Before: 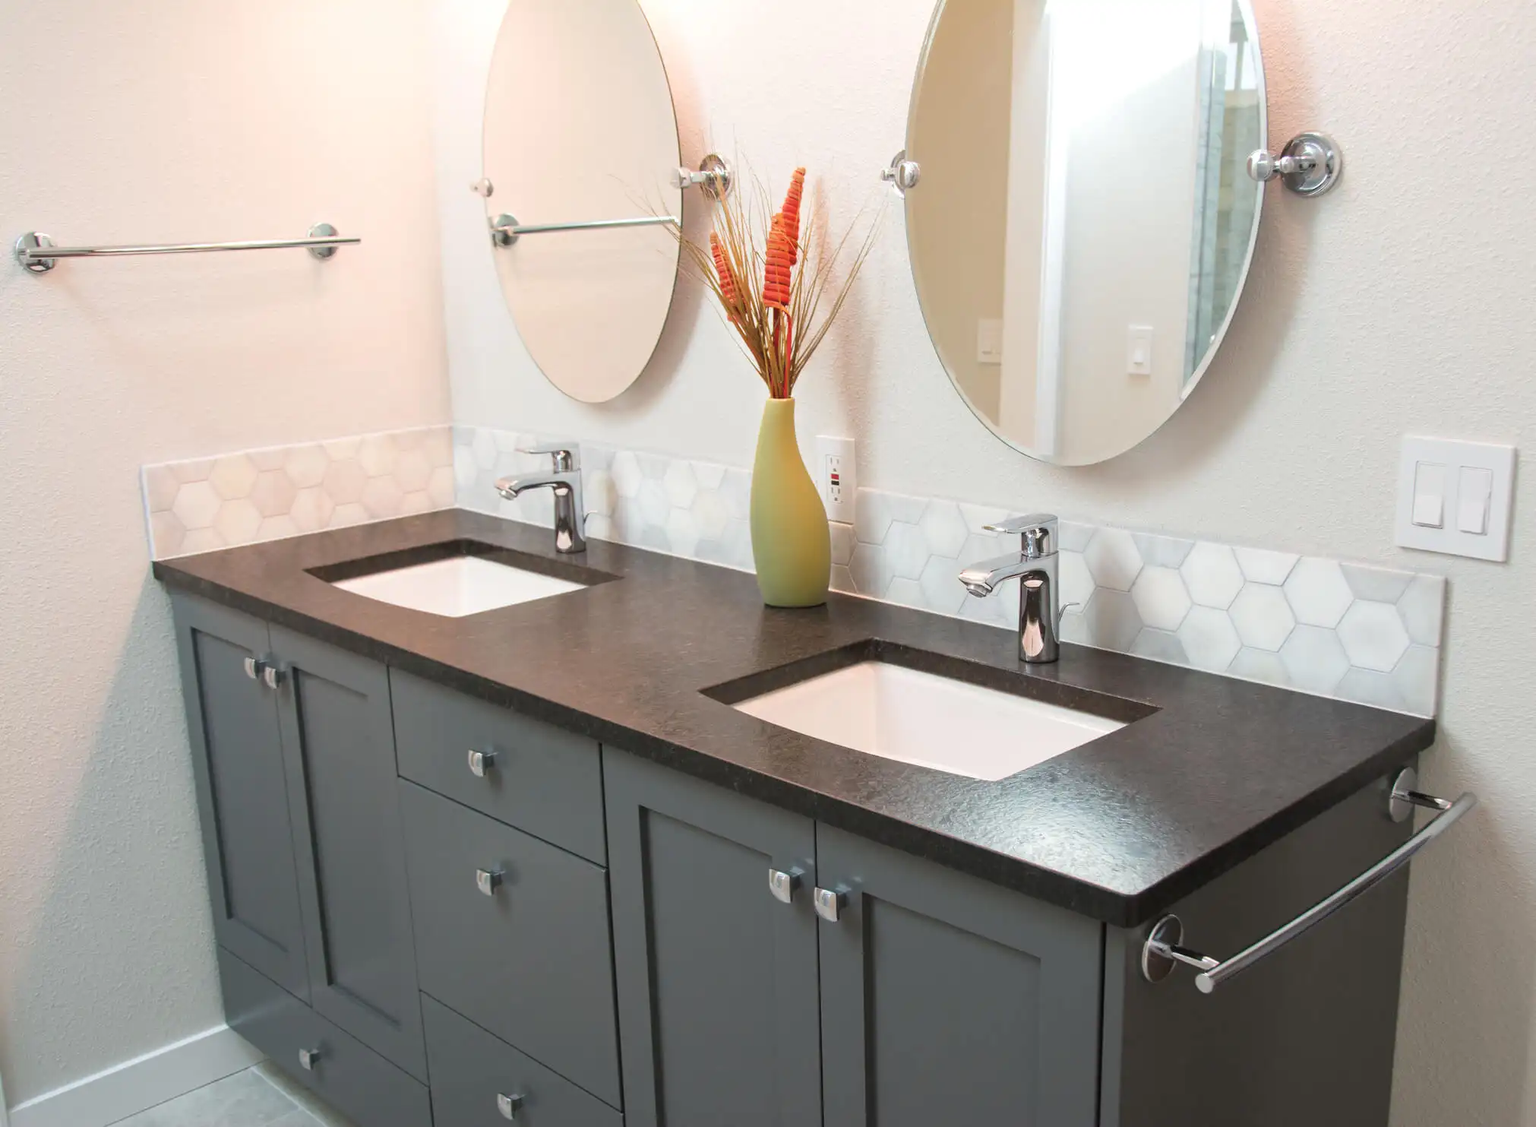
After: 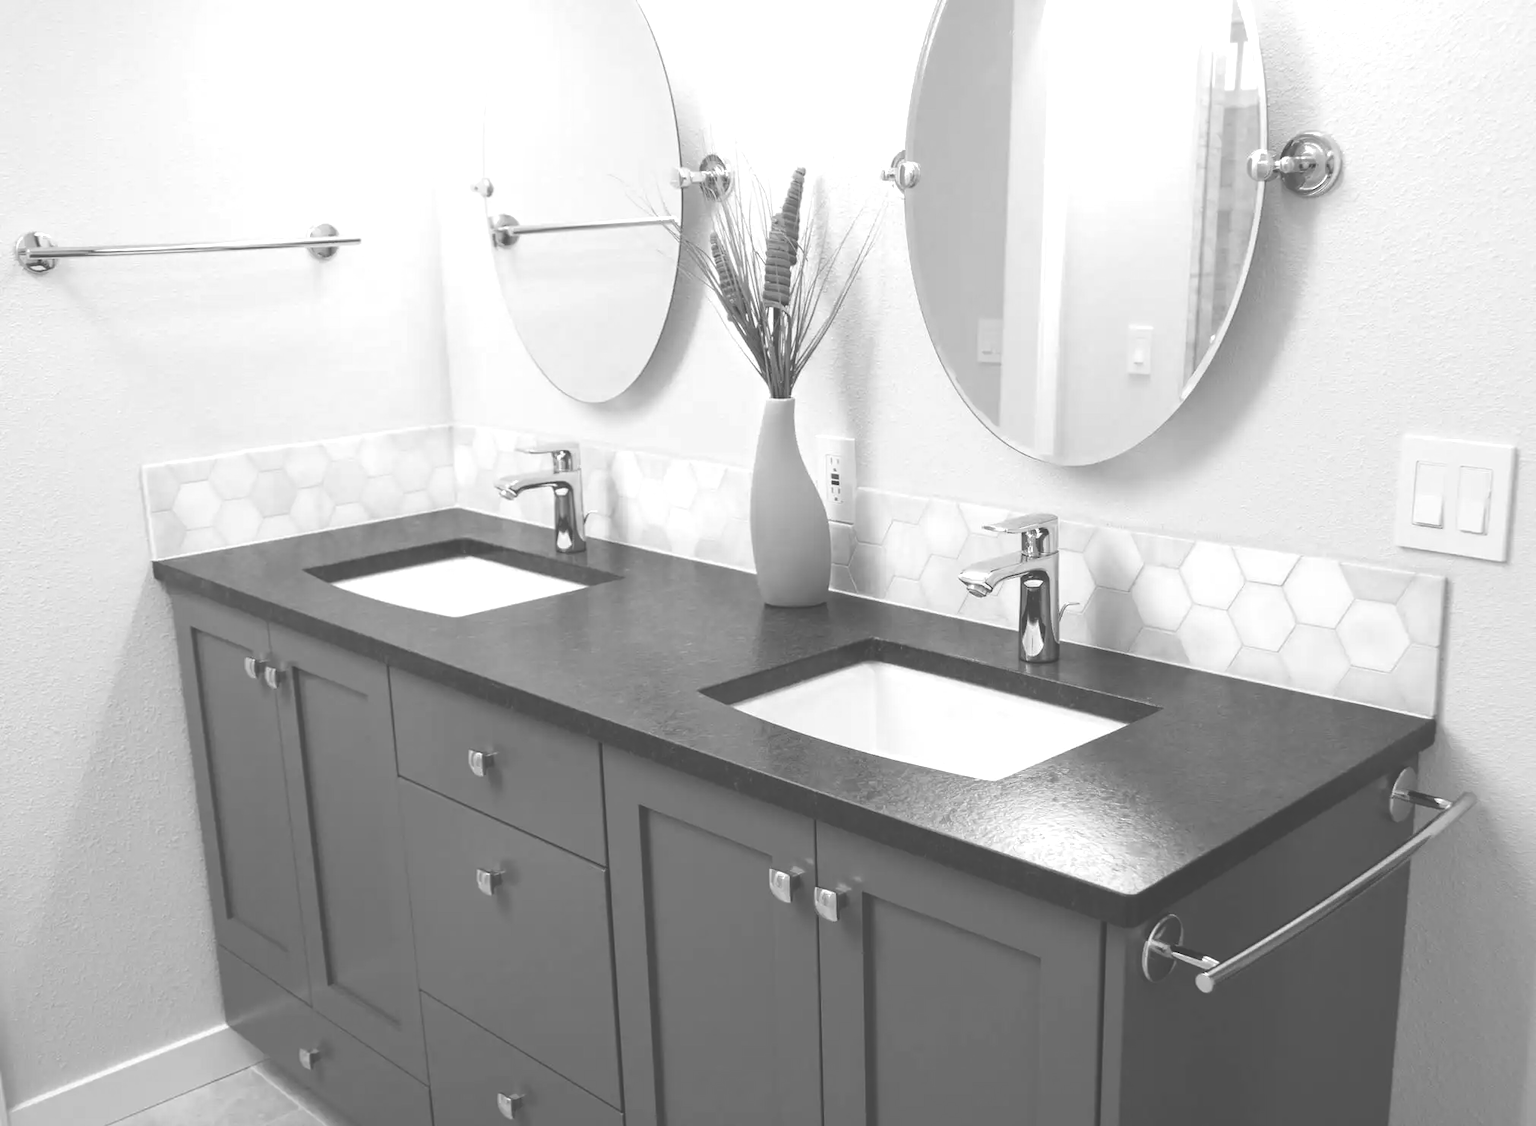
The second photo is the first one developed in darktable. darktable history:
base curve: exposure shift 0, preserve colors none
white balance: red 0.926, green 1.003, blue 1.133
exposure: black level correction -0.041, exposure 0.064 EV, compensate highlight preservation false
color balance: mode lift, gamma, gain (sRGB), lift [0.997, 0.979, 1.021, 1.011], gamma [1, 1.084, 0.916, 0.998], gain [1, 0.87, 1.13, 1.101], contrast 4.55%, contrast fulcrum 38.24%, output saturation 104.09%
monochrome: size 3.1
